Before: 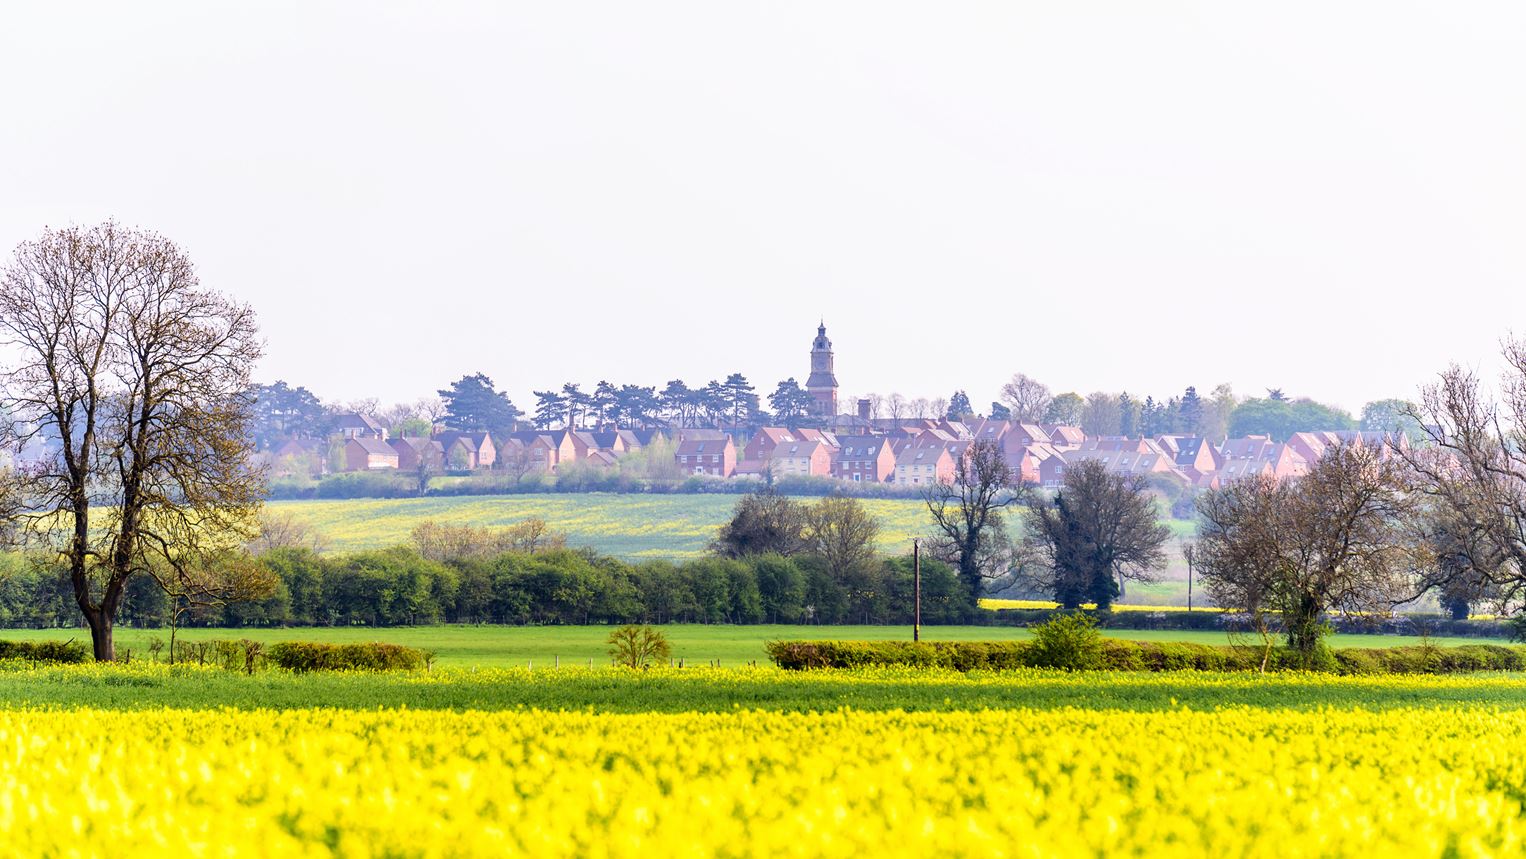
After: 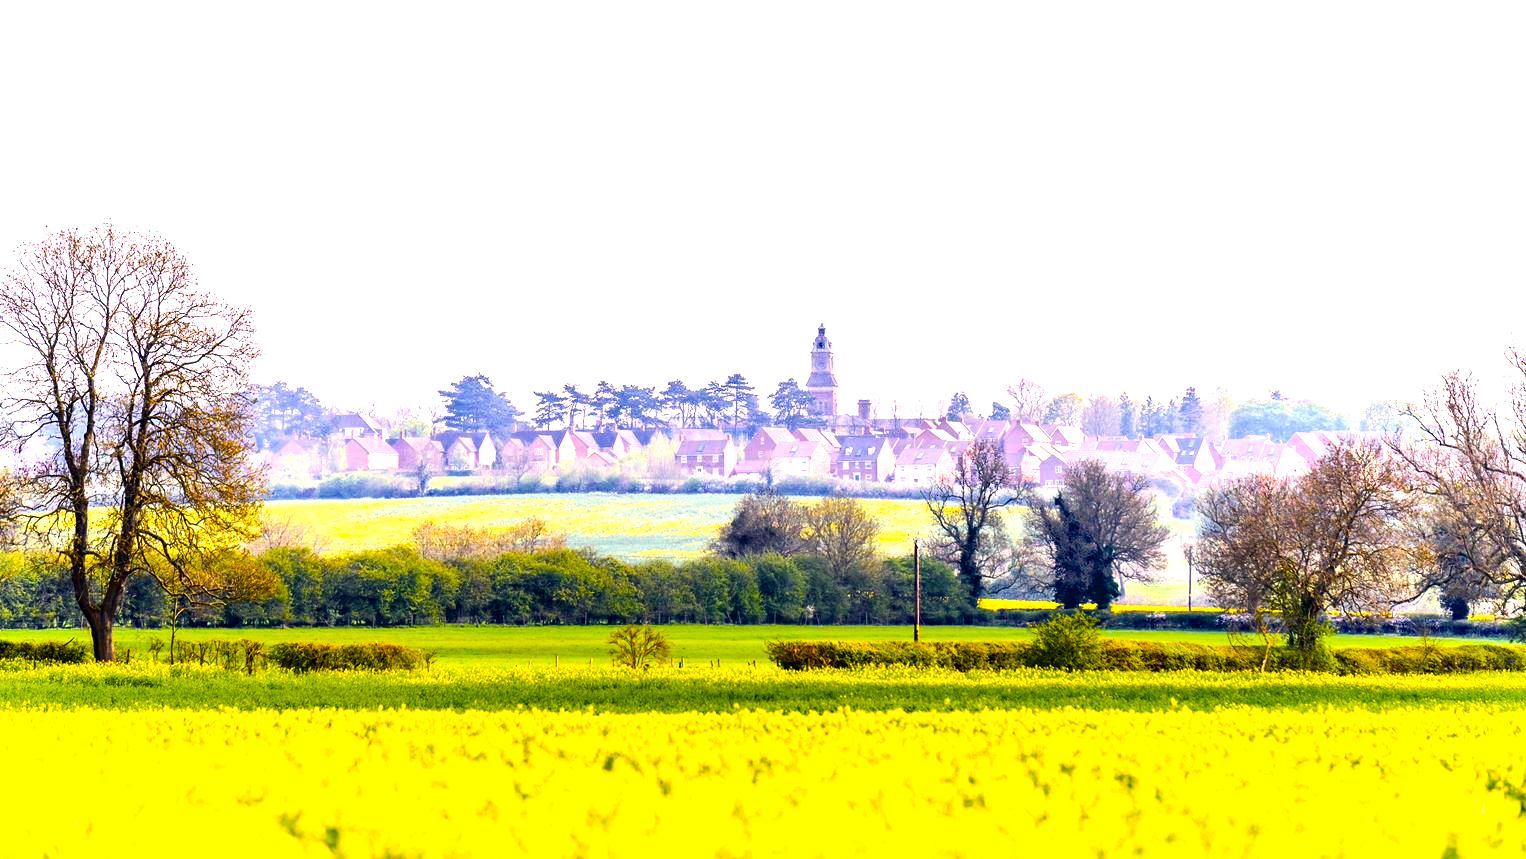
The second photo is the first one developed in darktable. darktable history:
color balance rgb: highlights gain › chroma 3.043%, highlights gain › hue 60.16°, perceptual saturation grading › global saturation 30.671%, perceptual brilliance grading › global brilliance 15.721%, perceptual brilliance grading › shadows -34.747%, global vibrance 15.935%, saturation formula JzAzBz (2021)
exposure: exposure 0.745 EV, compensate highlight preservation false
